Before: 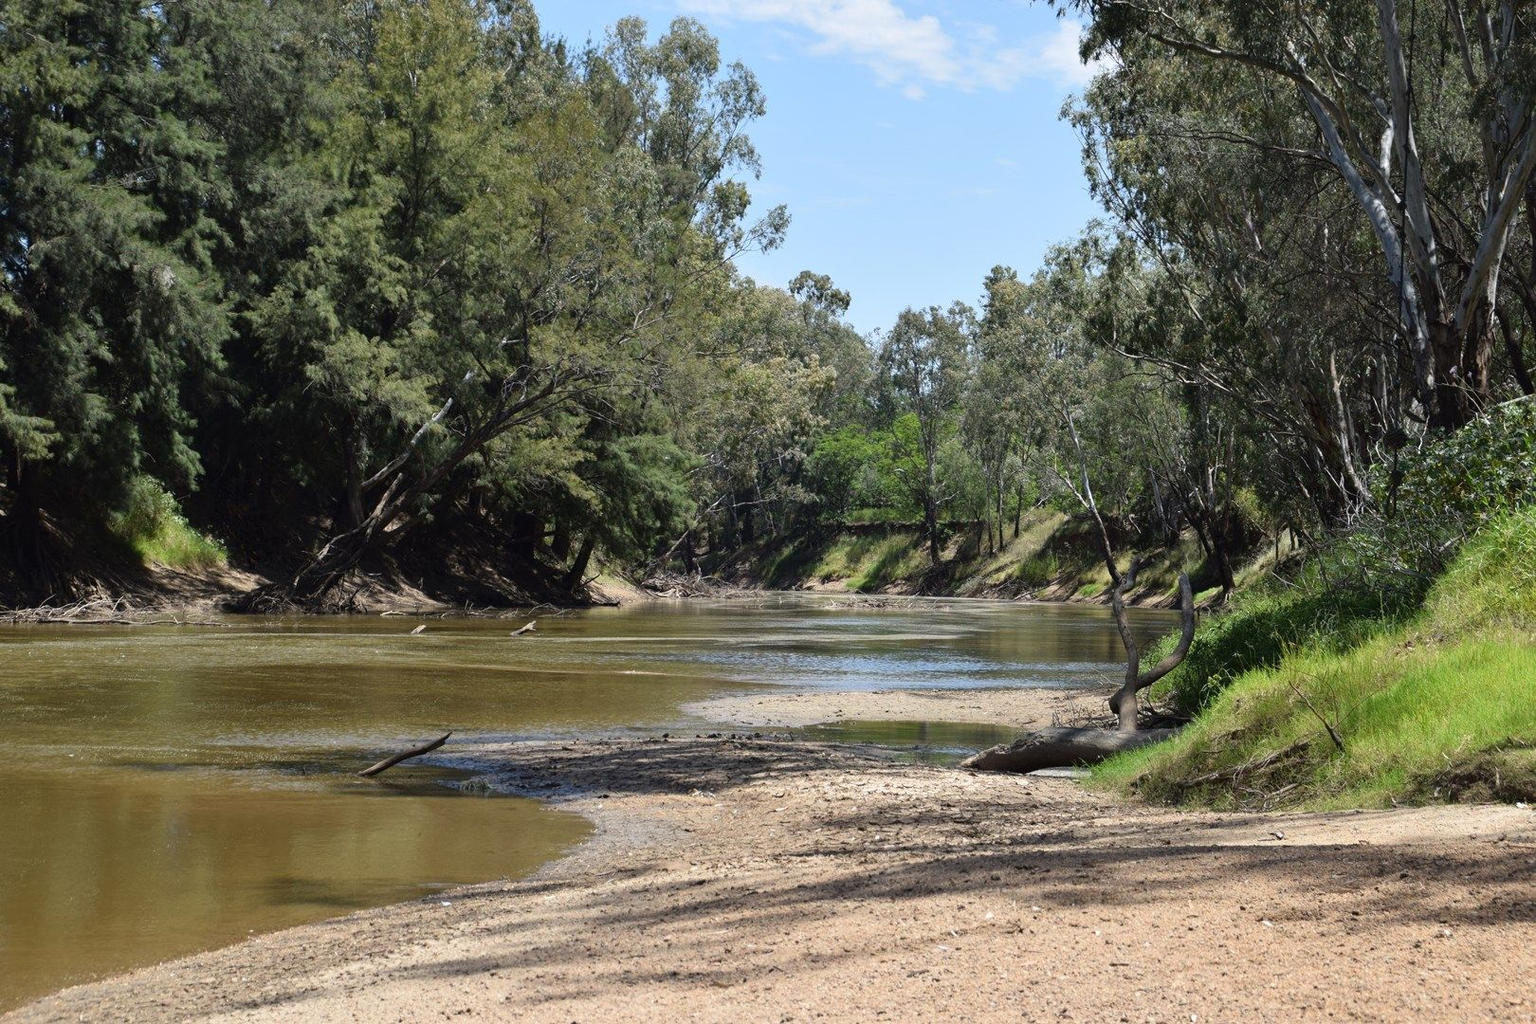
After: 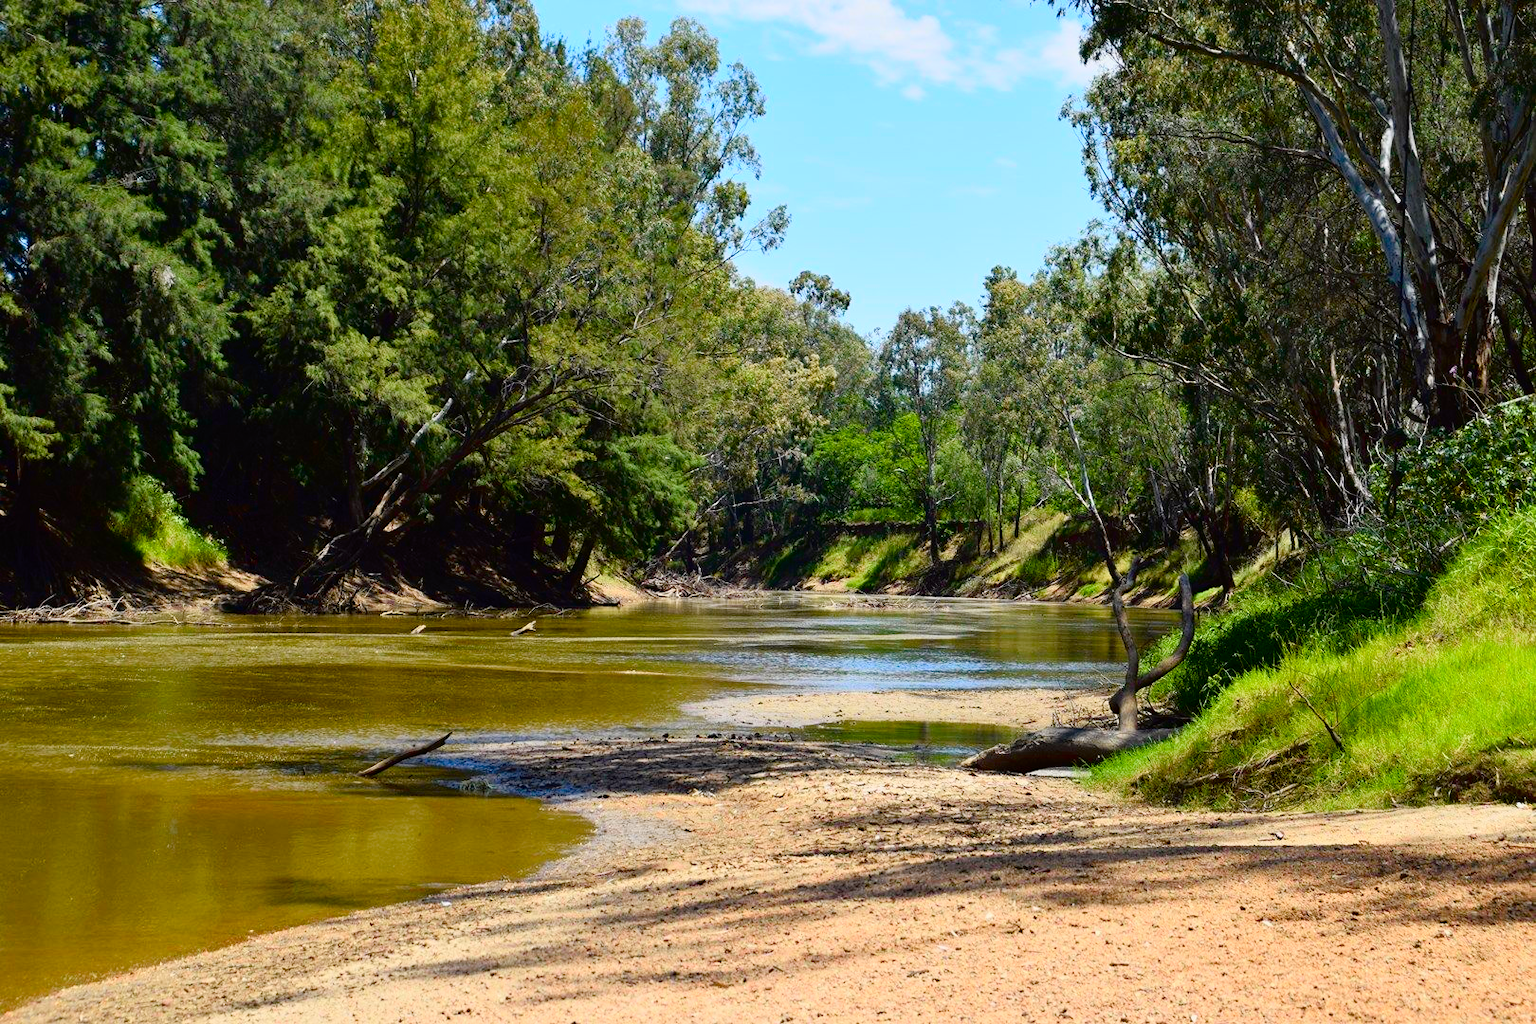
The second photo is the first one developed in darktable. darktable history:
tone curve: curves: ch0 [(0, 0) (0.128, 0.068) (0.292, 0.274) (0.46, 0.482) (0.653, 0.717) (0.819, 0.869) (0.998, 0.969)]; ch1 [(0, 0) (0.384, 0.365) (0.463, 0.45) (0.486, 0.486) (0.503, 0.504) (0.517, 0.517) (0.549, 0.572) (0.583, 0.615) (0.672, 0.699) (0.774, 0.817) (1, 1)]; ch2 [(0, 0) (0.374, 0.344) (0.446, 0.443) (0.494, 0.5) (0.527, 0.529) (0.565, 0.591) (0.644, 0.682) (1, 1)], color space Lab, independent channels, preserve colors none
color balance rgb: perceptual saturation grading › global saturation 20%, perceptual saturation grading › highlights -25%, perceptual saturation grading › shadows 50.52%, global vibrance 40.24%
